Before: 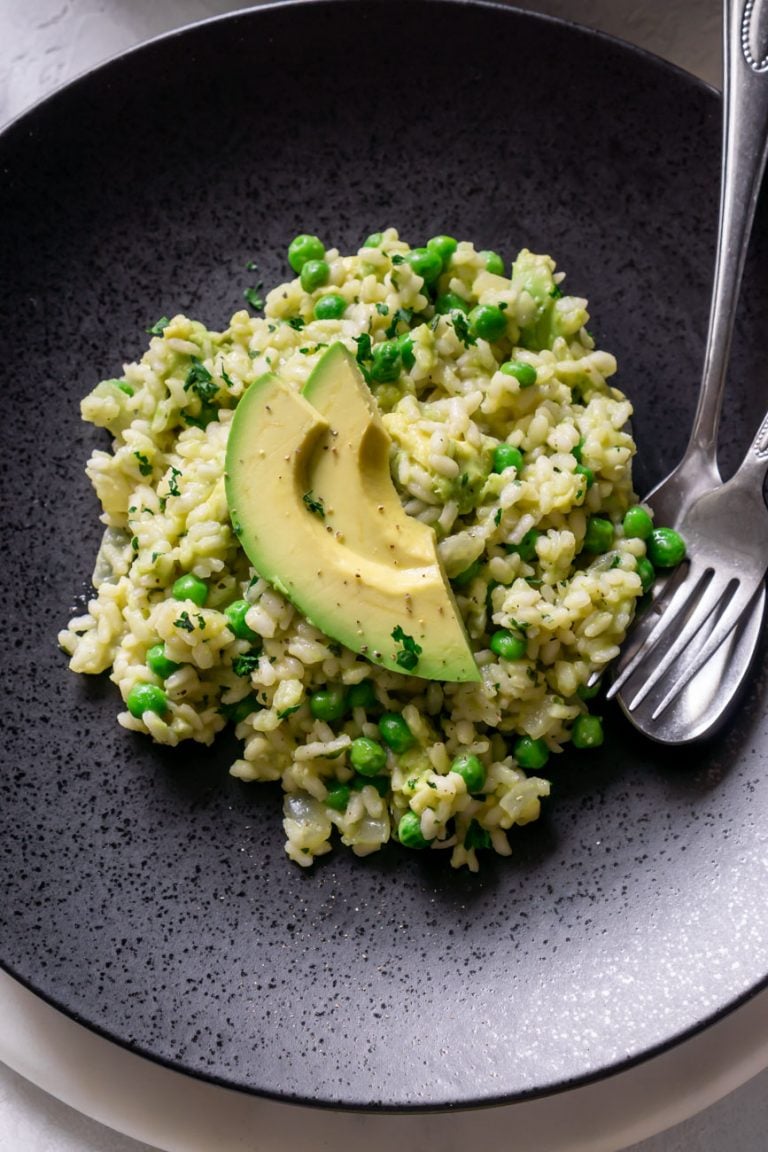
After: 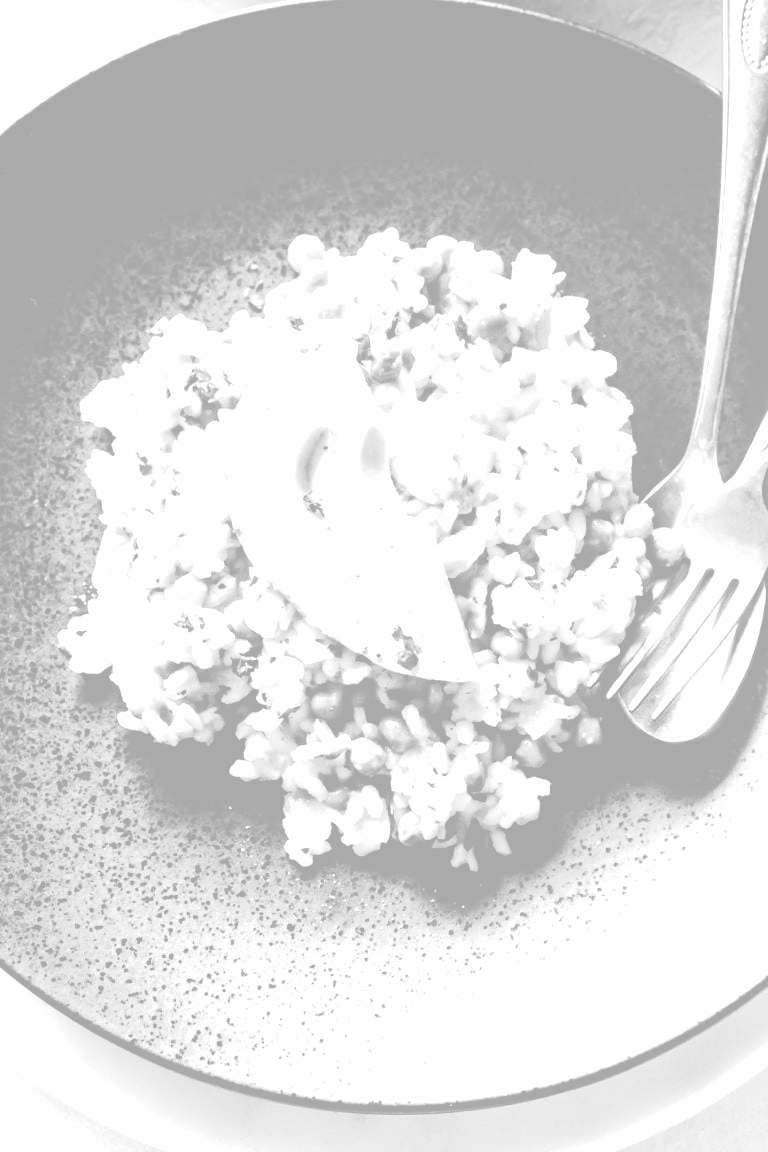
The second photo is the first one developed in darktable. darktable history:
monochrome: on, module defaults
local contrast: mode bilateral grid, contrast 10, coarseness 25, detail 115%, midtone range 0.2
rgb levels: levels [[0.01, 0.419, 0.839], [0, 0.5, 1], [0, 0.5, 1]]
colorize: hue 36°, saturation 71%, lightness 80.79%
color balance rgb: shadows lift › chroma 1%, shadows lift › hue 217.2°, power › hue 310.8°, highlights gain › chroma 1%, highlights gain › hue 54°, global offset › luminance 0.5%, global offset › hue 171.6°, perceptual saturation grading › global saturation 14.09%, perceptual saturation grading › highlights -25%, perceptual saturation grading › shadows 30%, perceptual brilliance grading › highlights 13.42%, perceptual brilliance grading › mid-tones 8.05%, perceptual brilliance grading › shadows -17.45%, global vibrance 25%
tone curve: curves: ch0 [(0, 0.015) (0.091, 0.055) (0.184, 0.159) (0.304, 0.382) (0.492, 0.579) (0.628, 0.755) (0.832, 0.932) (0.984, 0.963)]; ch1 [(0, 0) (0.34, 0.235) (0.493, 0.5) (0.554, 0.56) (0.764, 0.815) (1, 1)]; ch2 [(0, 0) (0.44, 0.458) (0.476, 0.477) (0.542, 0.586) (0.674, 0.724) (1, 1)], color space Lab, independent channels, preserve colors none
